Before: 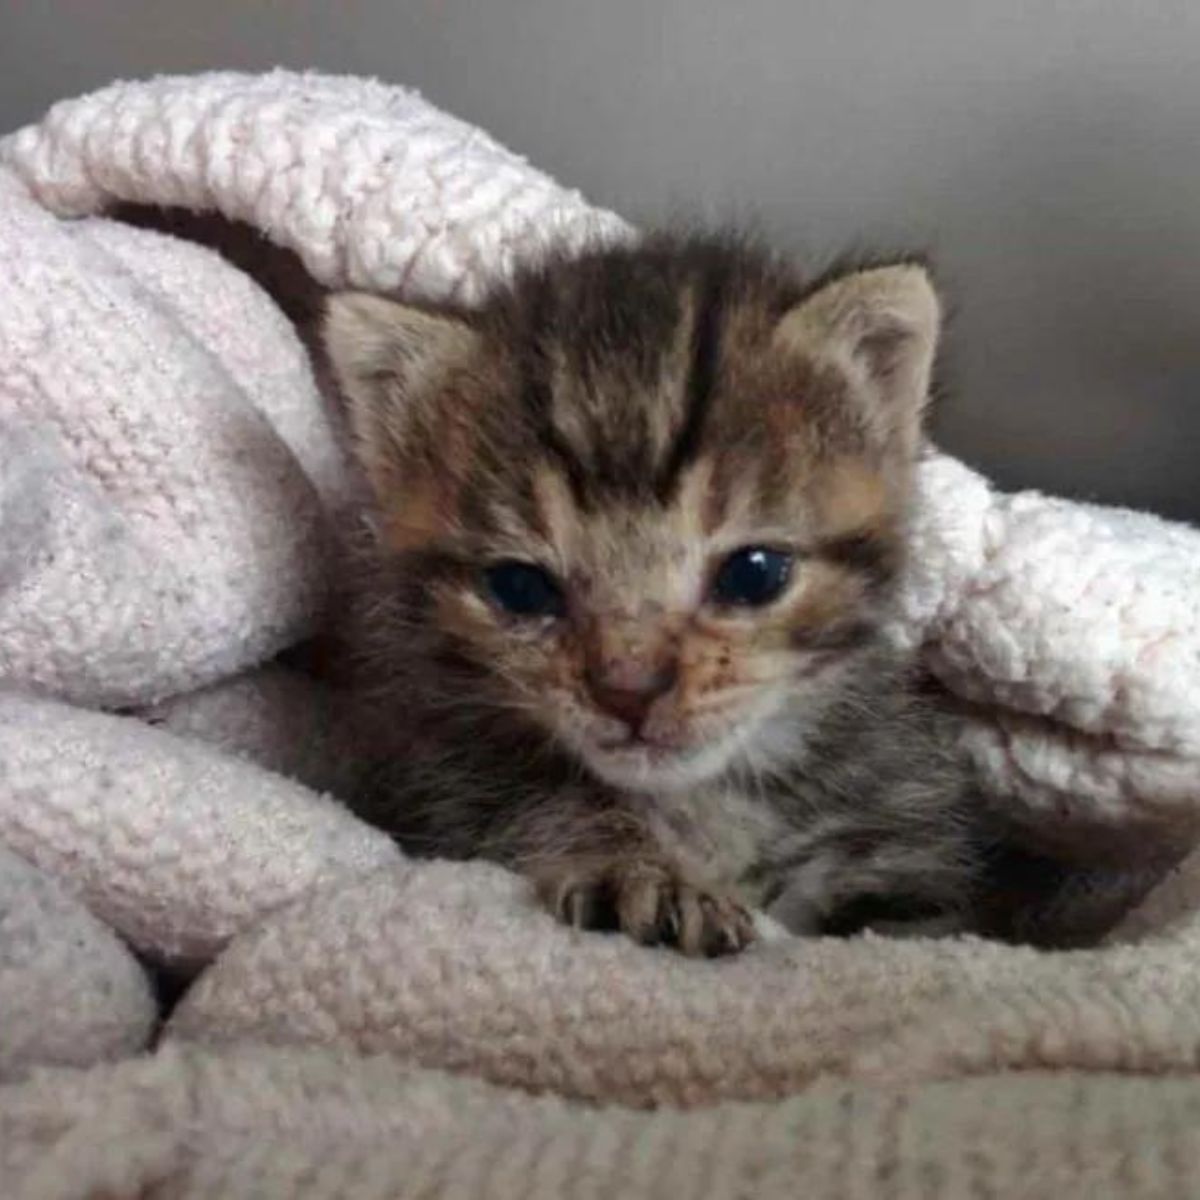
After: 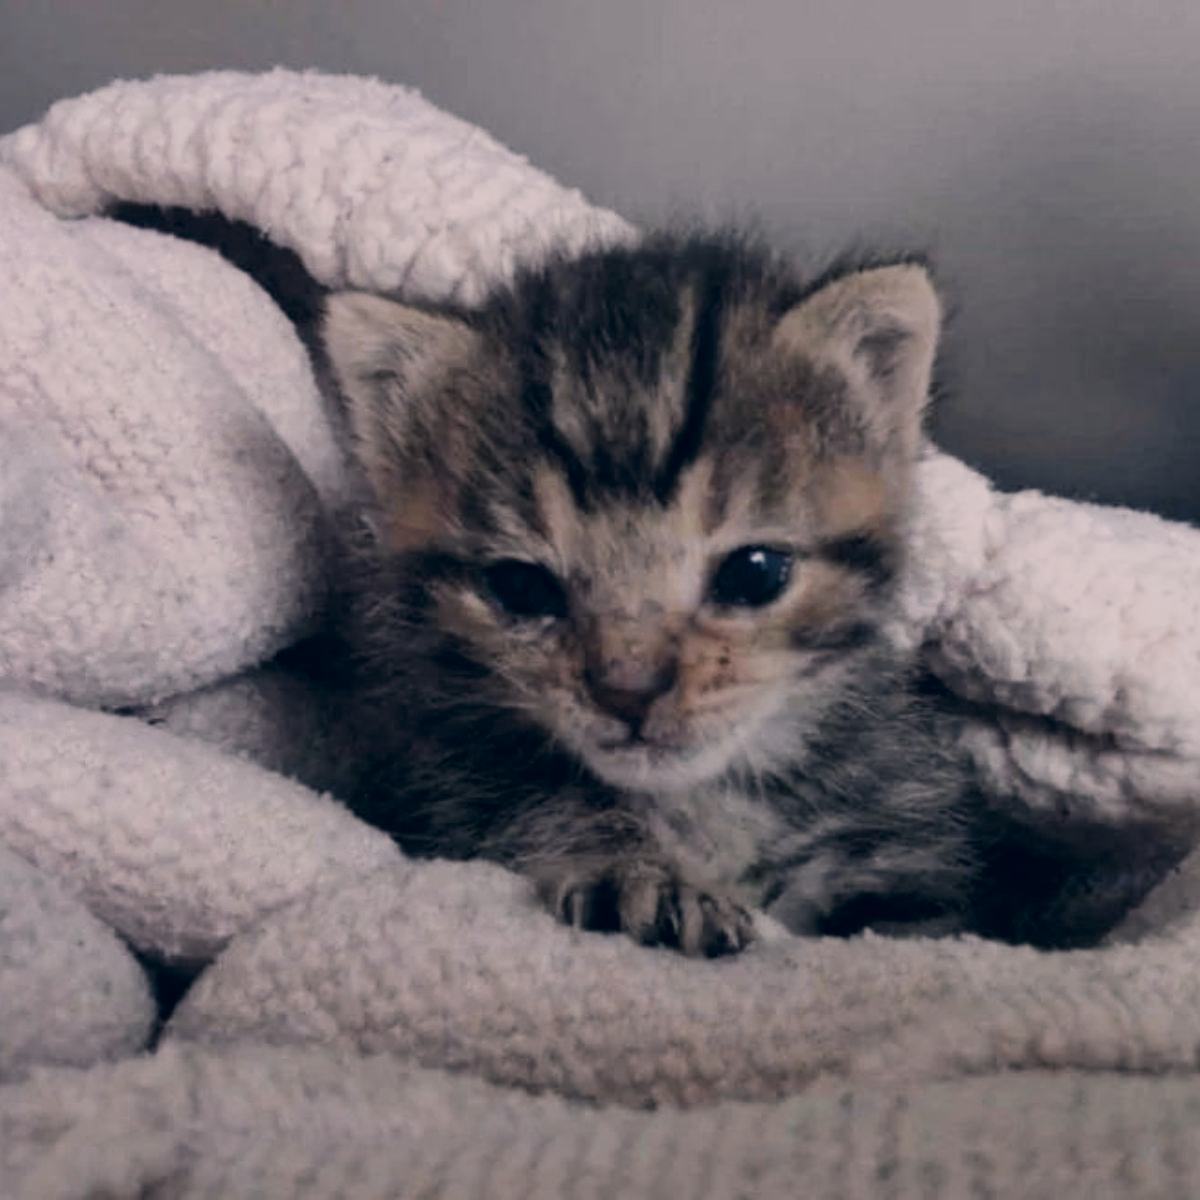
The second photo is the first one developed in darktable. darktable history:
color correction: highlights a* 14.42, highlights b* 6.14, shadows a* -6.05, shadows b* -15.38, saturation 0.85
tone equalizer: edges refinement/feathering 500, mask exposure compensation -1.57 EV, preserve details no
filmic rgb: black relative exposure -7.65 EV, white relative exposure 4.56 EV, hardness 3.61, color science v5 (2021), contrast in shadows safe, contrast in highlights safe
color zones: curves: ch0 [(0, 0.5) (0.125, 0.4) (0.25, 0.5) (0.375, 0.4) (0.5, 0.4) (0.625, 0.35) (0.75, 0.35) (0.875, 0.5)]; ch1 [(0, 0.35) (0.125, 0.45) (0.25, 0.35) (0.375, 0.35) (0.5, 0.35) (0.625, 0.35) (0.75, 0.45) (0.875, 0.35)]; ch2 [(0, 0.6) (0.125, 0.5) (0.25, 0.5) (0.375, 0.6) (0.5, 0.6) (0.625, 0.5) (0.75, 0.5) (0.875, 0.5)]
